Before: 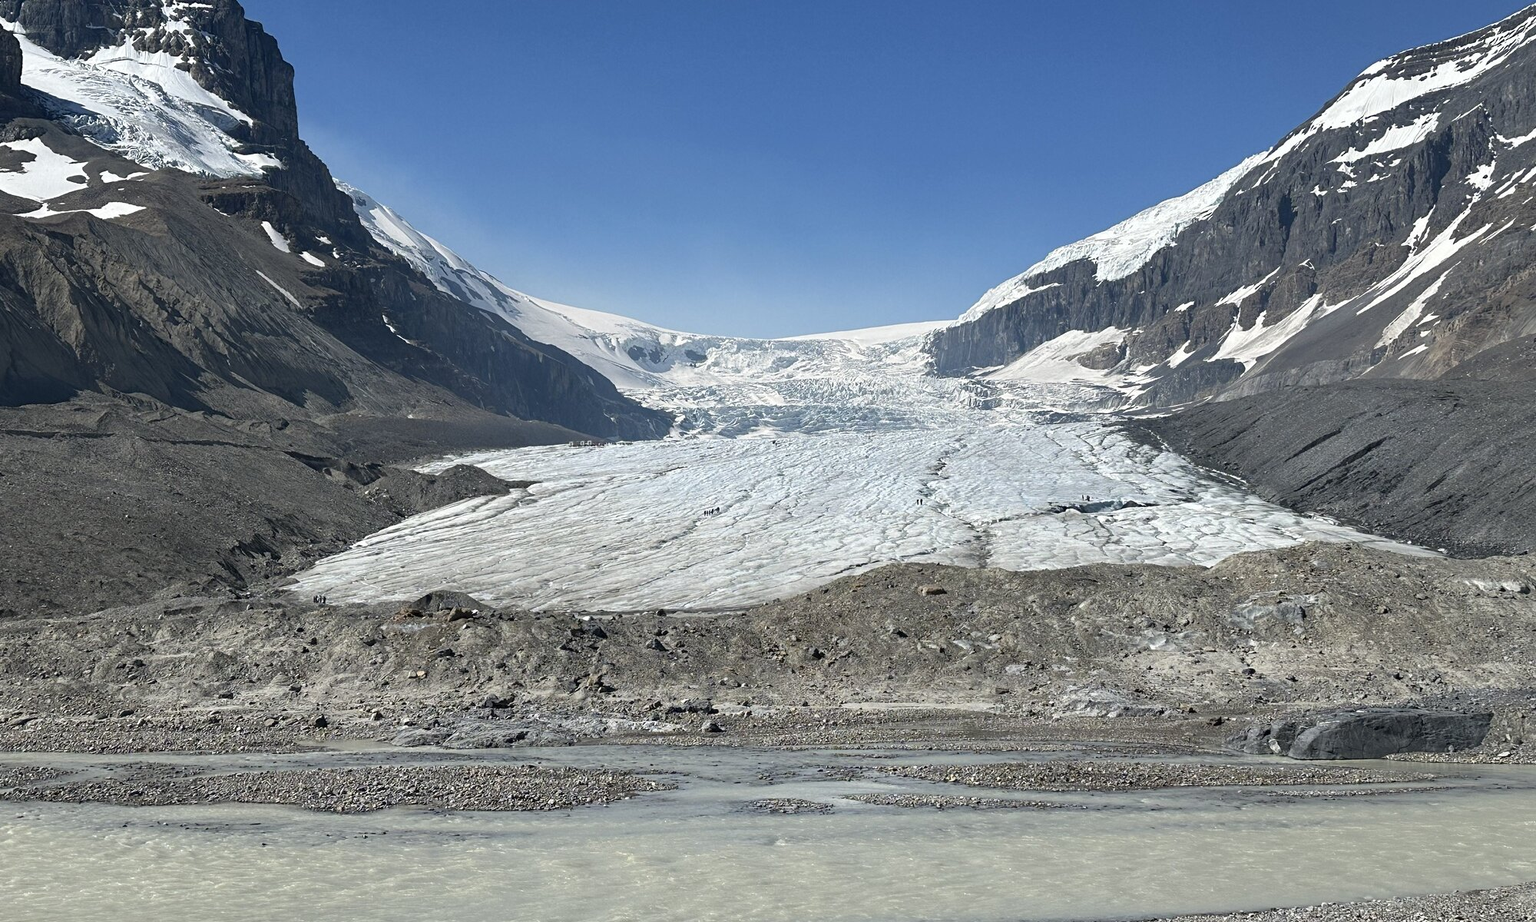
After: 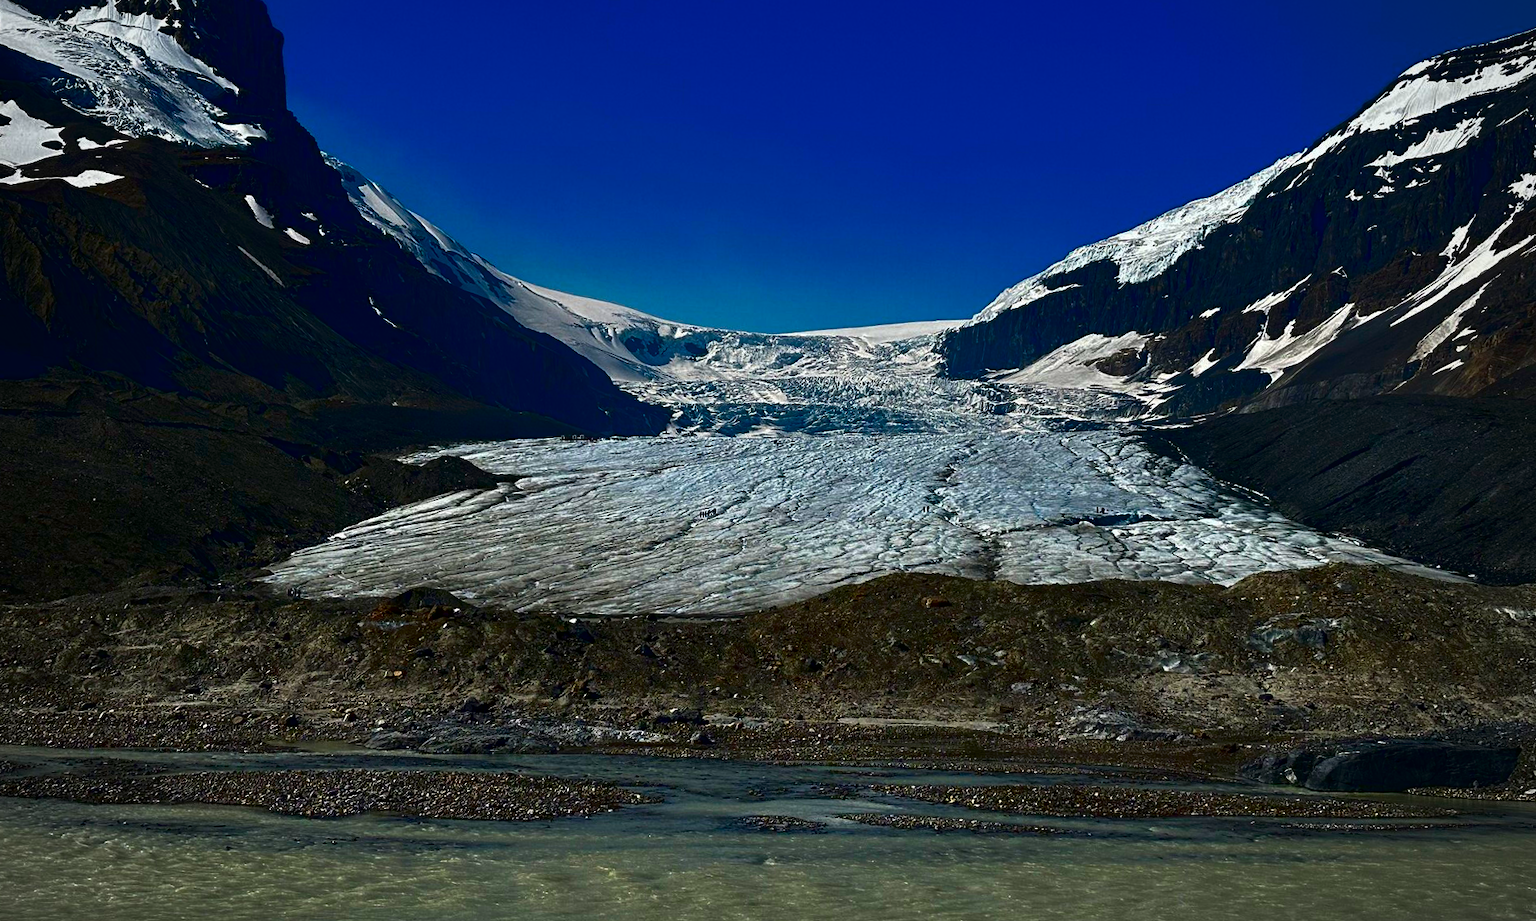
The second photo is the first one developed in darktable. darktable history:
vignetting: fall-off radius 60.92%
crop and rotate: angle -1.69°
contrast brightness saturation: brightness -1, saturation 1
